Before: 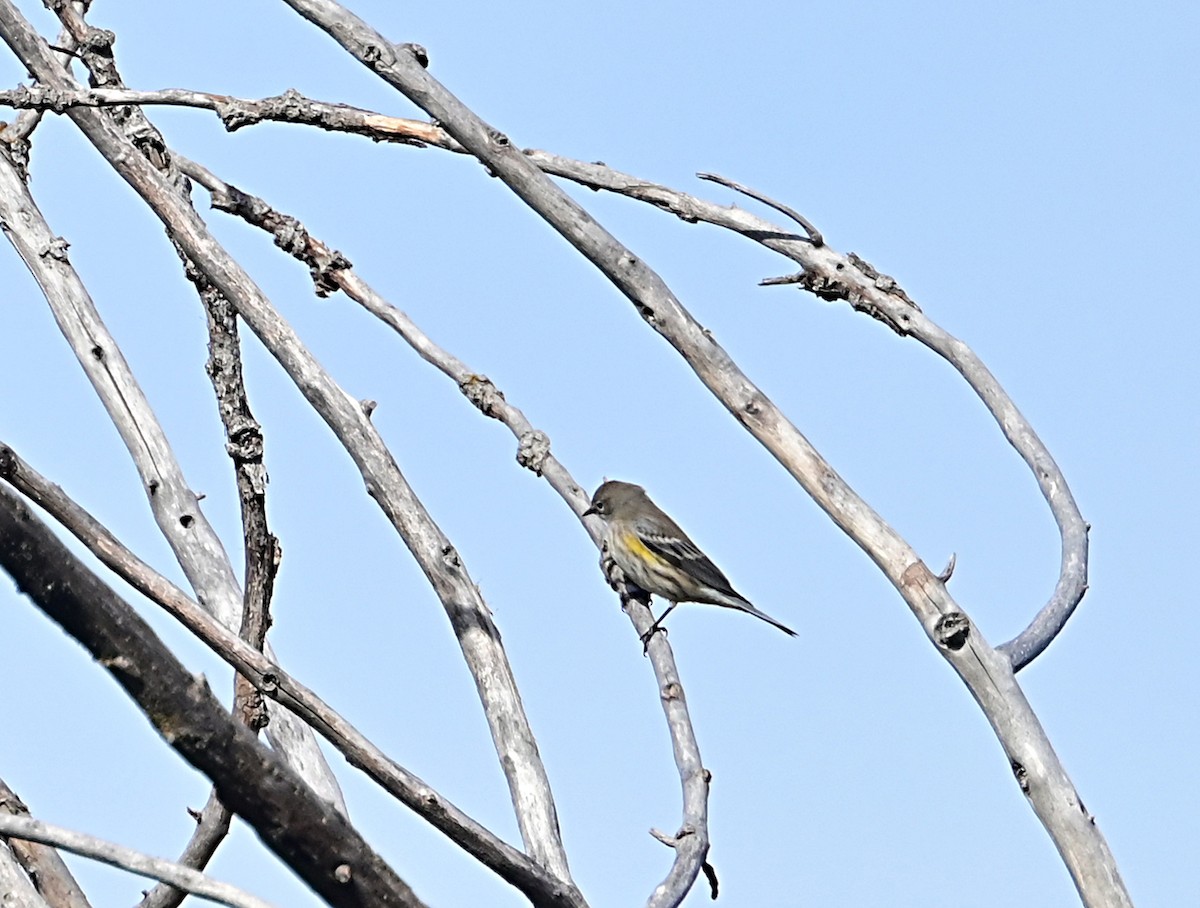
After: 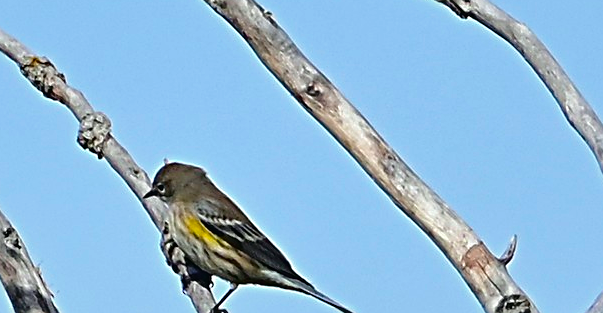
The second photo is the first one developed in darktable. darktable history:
exposure: black level correction -0.013, exposure -0.189 EV, compensate highlight preservation false
sharpen: on, module defaults
tone curve: curves: ch0 [(0, 0) (0.181, 0.087) (0.498, 0.485) (0.78, 0.742) (0.993, 0.954)]; ch1 [(0, 0) (0.311, 0.149) (0.395, 0.349) (0.488, 0.477) (0.612, 0.641) (1, 1)]; ch2 [(0, 0) (0.5, 0.5) (0.638, 0.667) (1, 1)], color space Lab, independent channels, preserve colors none
local contrast: mode bilateral grid, contrast 100, coarseness 99, detail 165%, midtone range 0.2
tone equalizer: edges refinement/feathering 500, mask exposure compensation -1.57 EV, preserve details no
color balance rgb: perceptual saturation grading › global saturation 20%, perceptual saturation grading › highlights 3.404%, perceptual saturation grading › shadows 49.722%, global vibrance 20%
crop: left 36.625%, top 35.058%, right 13.08%, bottom 30.462%
